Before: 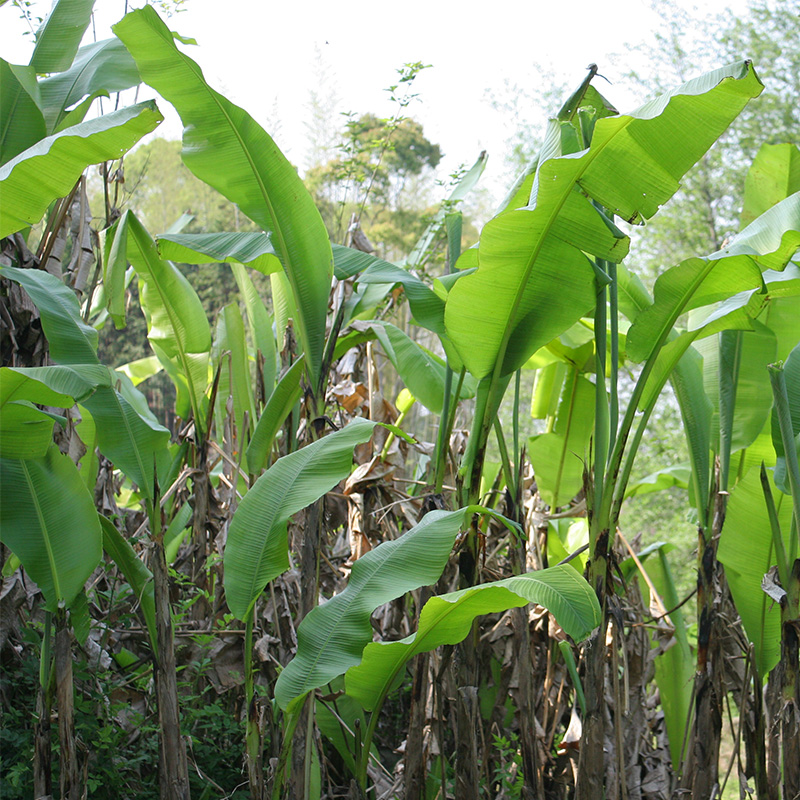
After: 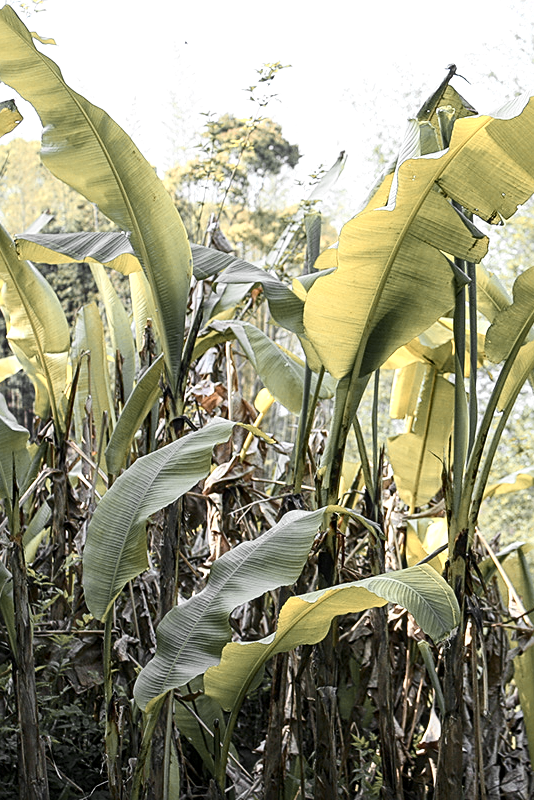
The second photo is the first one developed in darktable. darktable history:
crop and rotate: left 17.732%, right 15.423%
contrast brightness saturation: contrast 0.25, saturation -0.31
local contrast: on, module defaults
sharpen: on, module defaults
color zones: curves: ch0 [(0.009, 0.528) (0.136, 0.6) (0.255, 0.586) (0.39, 0.528) (0.522, 0.584) (0.686, 0.736) (0.849, 0.561)]; ch1 [(0.045, 0.781) (0.14, 0.416) (0.257, 0.695) (0.442, 0.032) (0.738, 0.338) (0.818, 0.632) (0.891, 0.741) (1, 0.704)]; ch2 [(0, 0.667) (0.141, 0.52) (0.26, 0.37) (0.474, 0.432) (0.743, 0.286)]
